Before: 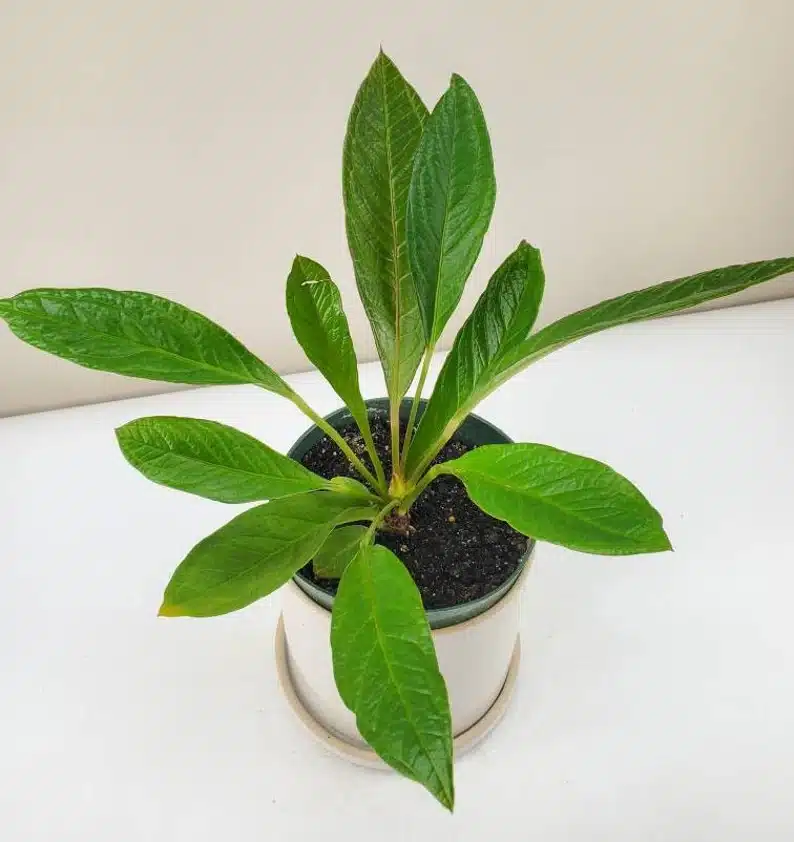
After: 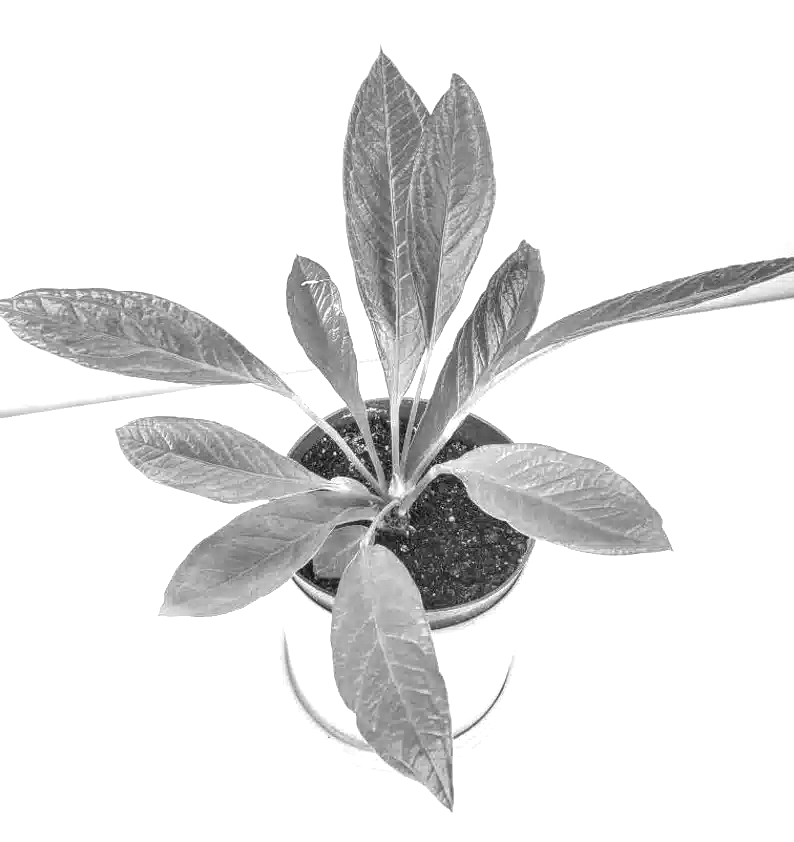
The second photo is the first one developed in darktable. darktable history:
monochrome: a -3.63, b -0.465
local contrast: on, module defaults
exposure: black level correction 0, exposure 1.1 EV, compensate exposure bias true, compensate highlight preservation false
